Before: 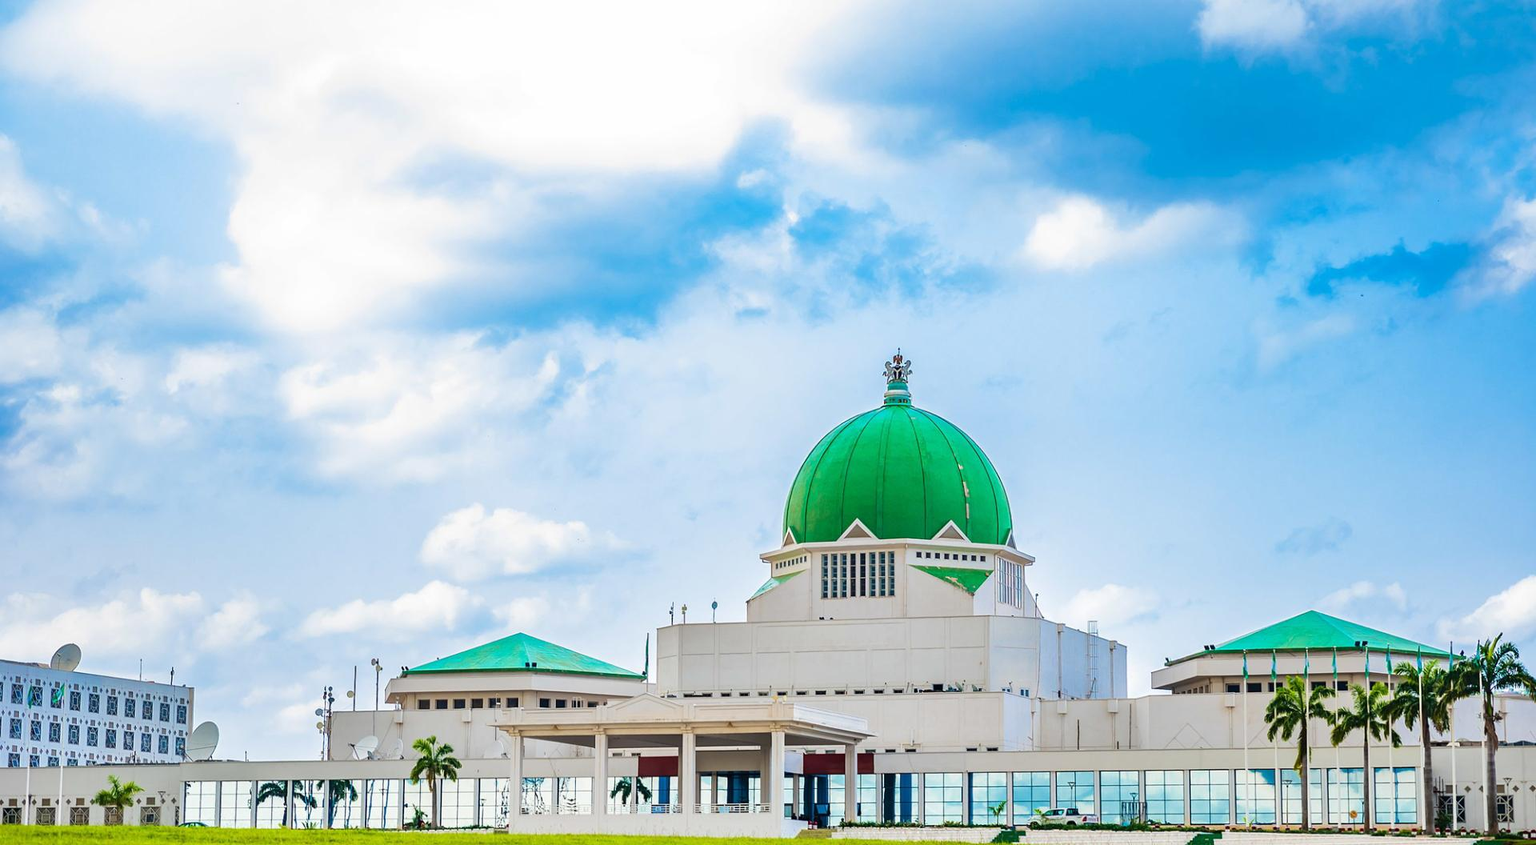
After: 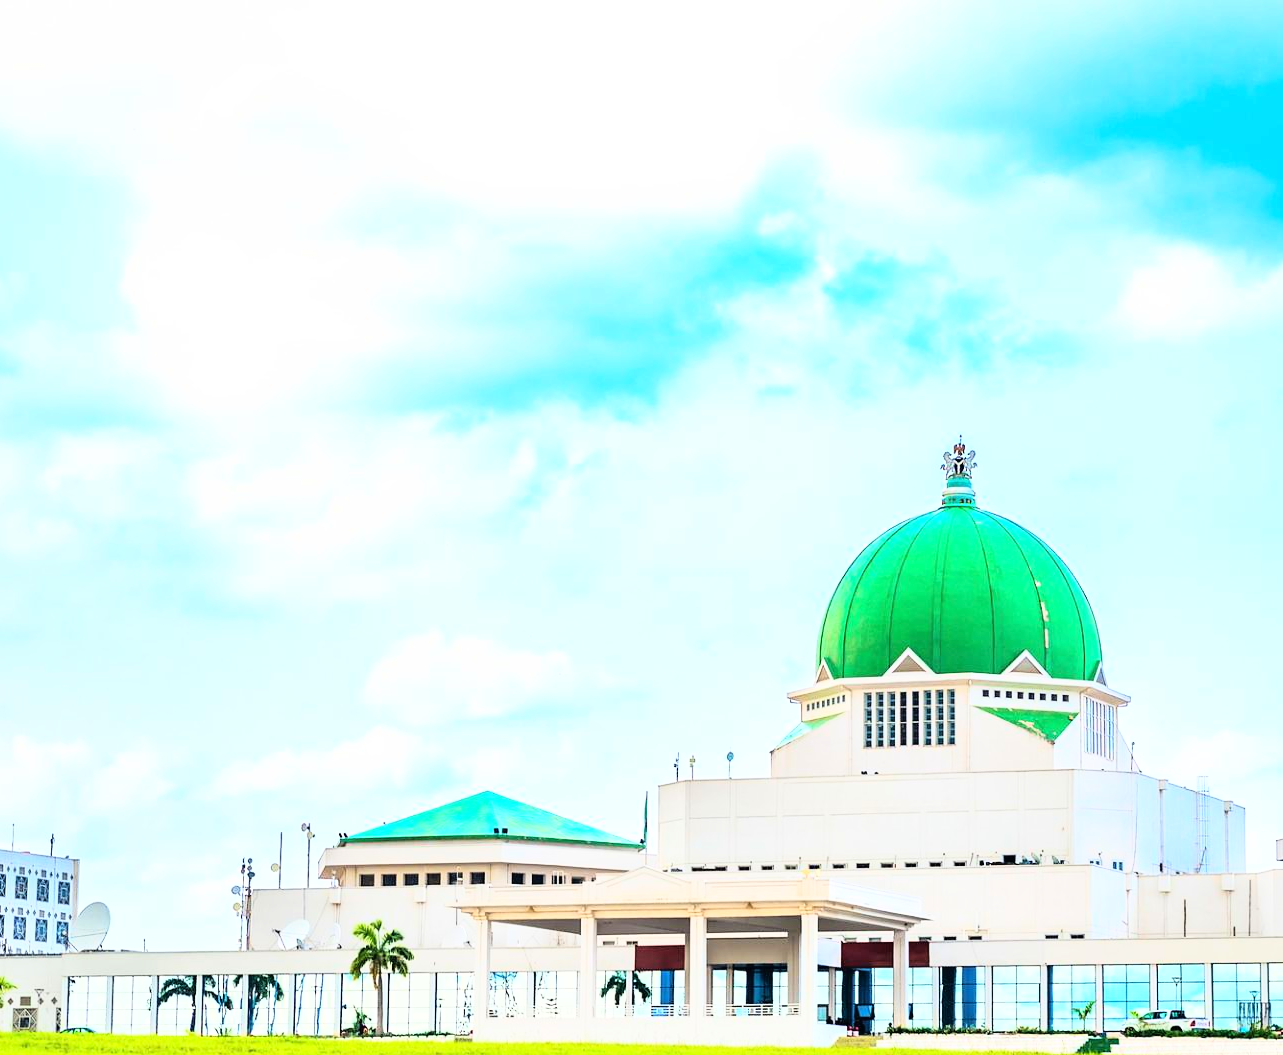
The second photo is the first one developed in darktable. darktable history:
base curve: curves: ch0 [(0, 0) (0.012, 0.01) (0.073, 0.168) (0.31, 0.711) (0.645, 0.957) (1, 1)]
crop and rotate: left 8.541%, right 24.604%
